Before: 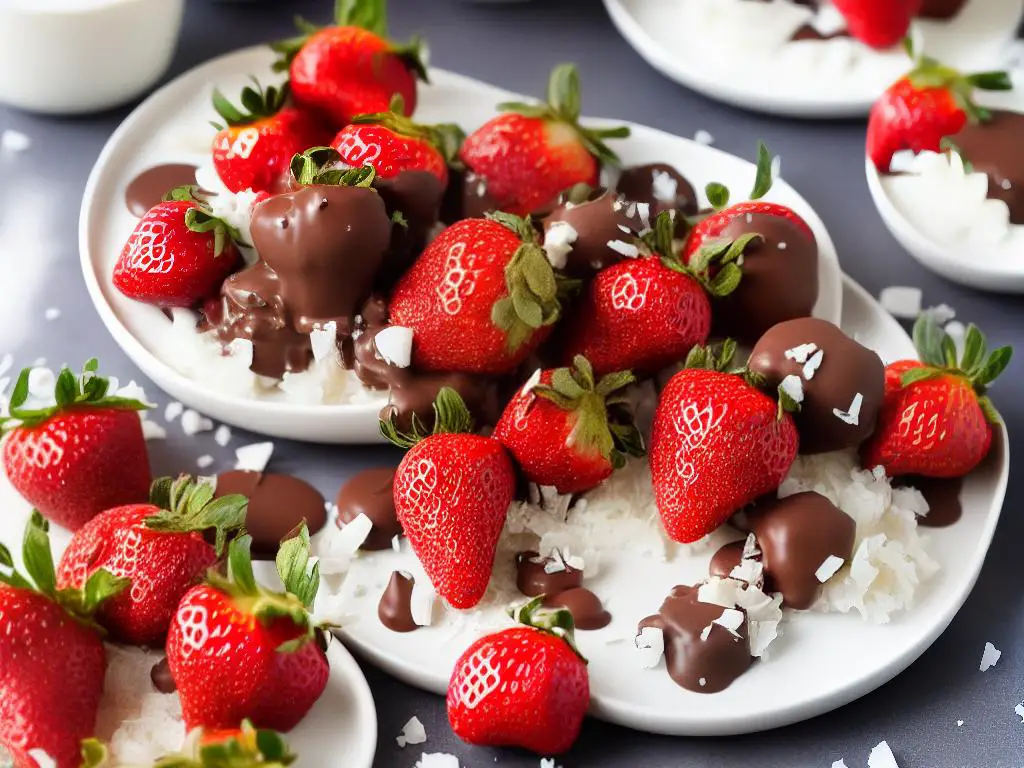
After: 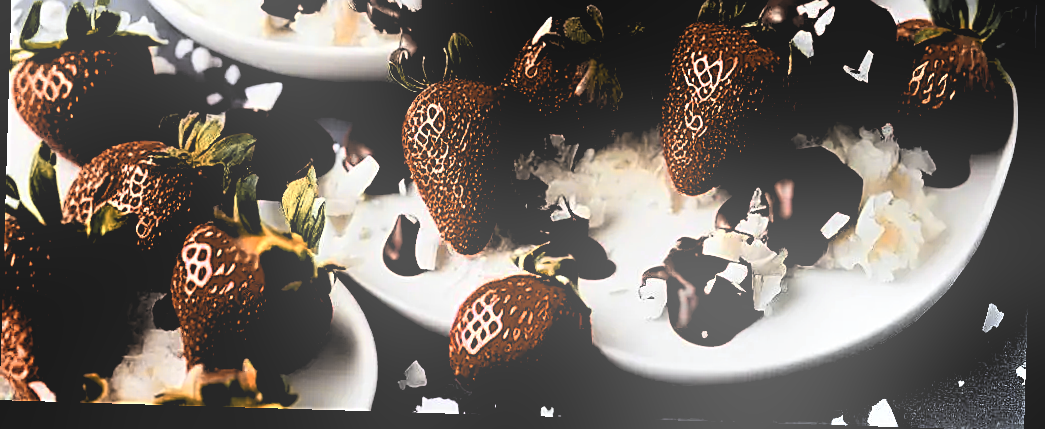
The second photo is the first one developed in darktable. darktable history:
color zones: curves: ch0 [(0.009, 0.528) (0.136, 0.6) (0.255, 0.586) (0.39, 0.528) (0.522, 0.584) (0.686, 0.736) (0.849, 0.561)]; ch1 [(0.045, 0.781) (0.14, 0.416) (0.257, 0.695) (0.442, 0.032) (0.738, 0.338) (0.818, 0.632) (0.891, 0.741) (1, 0.704)]; ch2 [(0, 0.667) (0.141, 0.52) (0.26, 0.37) (0.474, 0.432) (0.743, 0.286)]
sharpen: on, module defaults
crop and rotate: top 46.237%
tone curve: curves: ch0 [(0, 0) (0.234, 0.191) (0.48, 0.534) (0.608, 0.667) (0.725, 0.809) (0.864, 0.922) (1, 1)]; ch1 [(0, 0) (0.453, 0.43) (0.5, 0.5) (0.615, 0.649) (1, 1)]; ch2 [(0, 0) (0.5, 0.5) (0.586, 0.617) (1, 1)], color space Lab, independent channels, preserve colors none
bloom: on, module defaults
rotate and perspective: rotation 1.72°, automatic cropping off
levels: levels [0.514, 0.759, 1]
